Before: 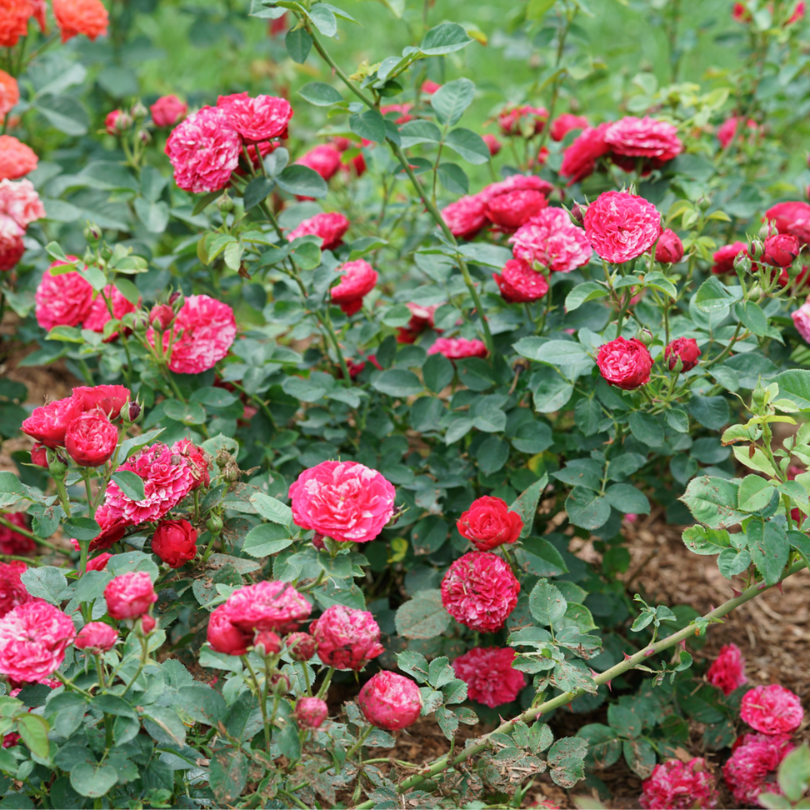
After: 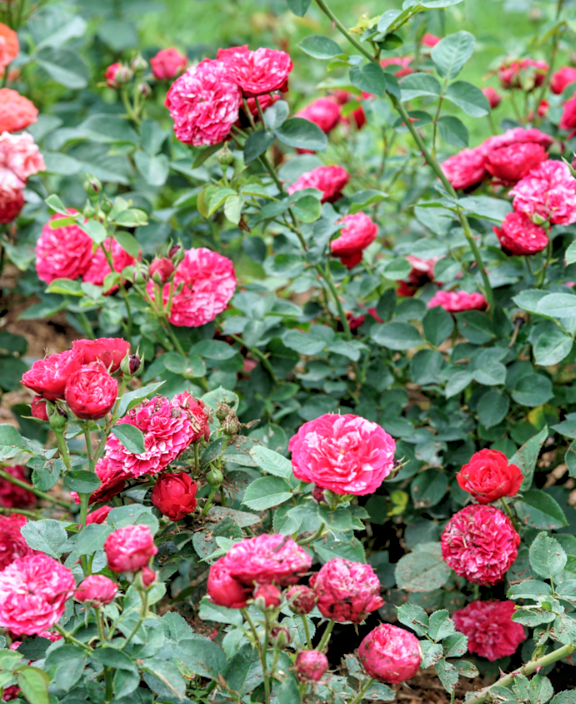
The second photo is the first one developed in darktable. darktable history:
rgb levels: levels [[0.013, 0.434, 0.89], [0, 0.5, 1], [0, 0.5, 1]]
crop: top 5.803%, right 27.864%, bottom 5.804%
white balance: red 0.976, blue 1.04
local contrast: on, module defaults
